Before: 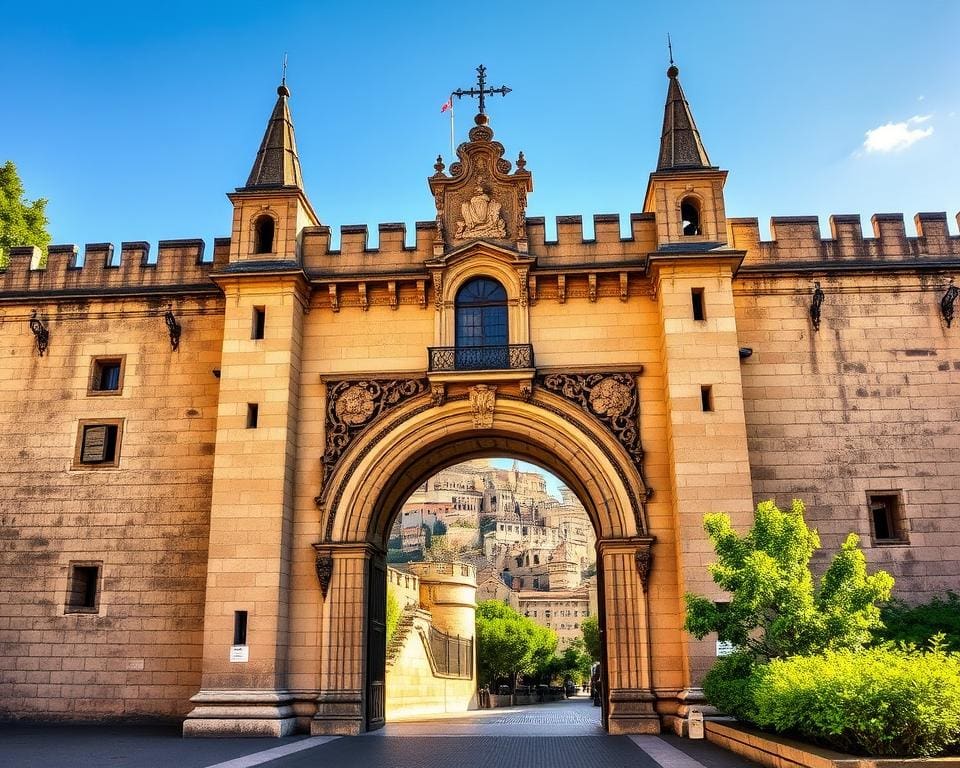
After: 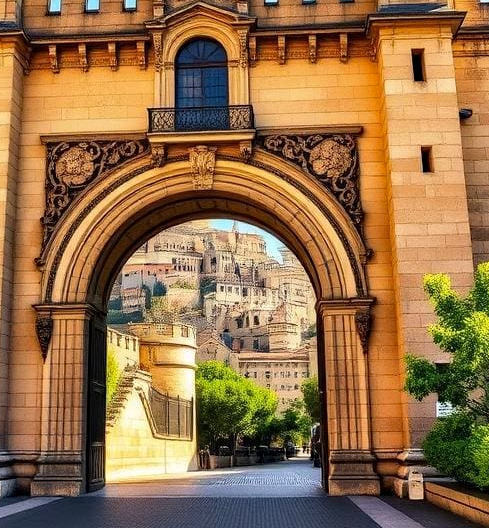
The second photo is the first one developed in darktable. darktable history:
crop and rotate: left 29.237%, top 31.152%, right 19.807%
haze removal: compatibility mode true, adaptive false
